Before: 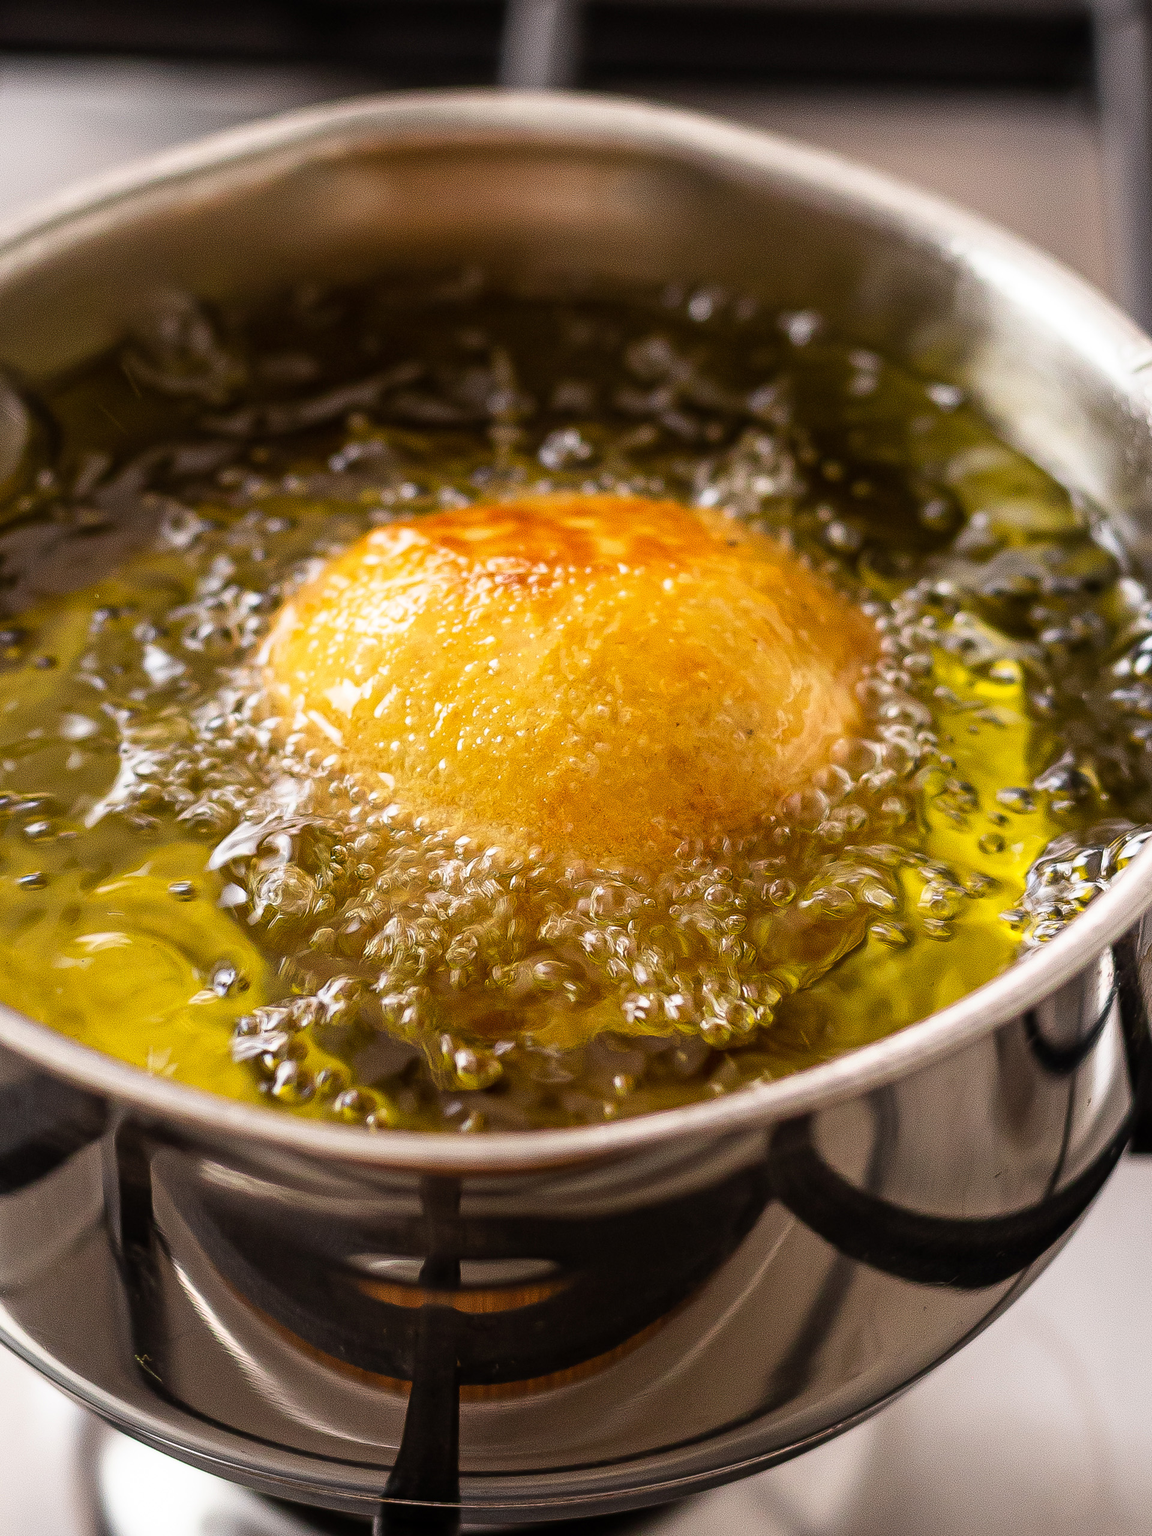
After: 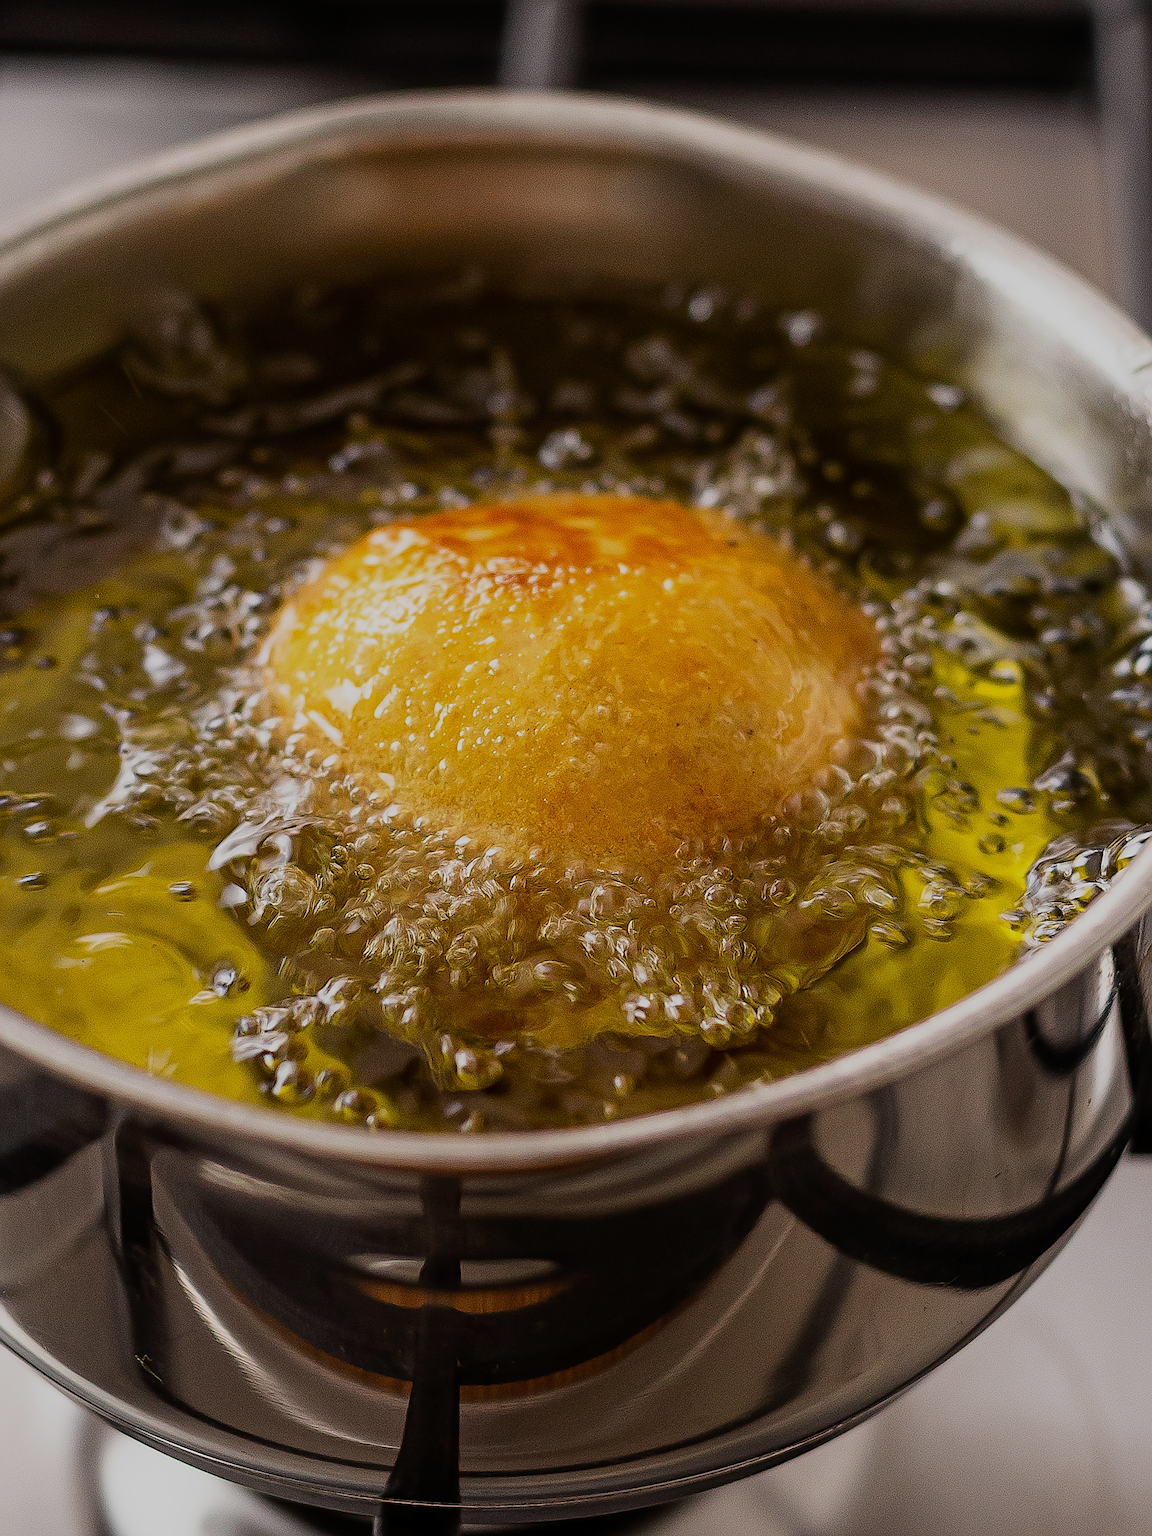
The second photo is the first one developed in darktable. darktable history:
exposure: black level correction 0, exposure -0.745 EV, compensate exposure bias true, compensate highlight preservation false
sharpen: on, module defaults
